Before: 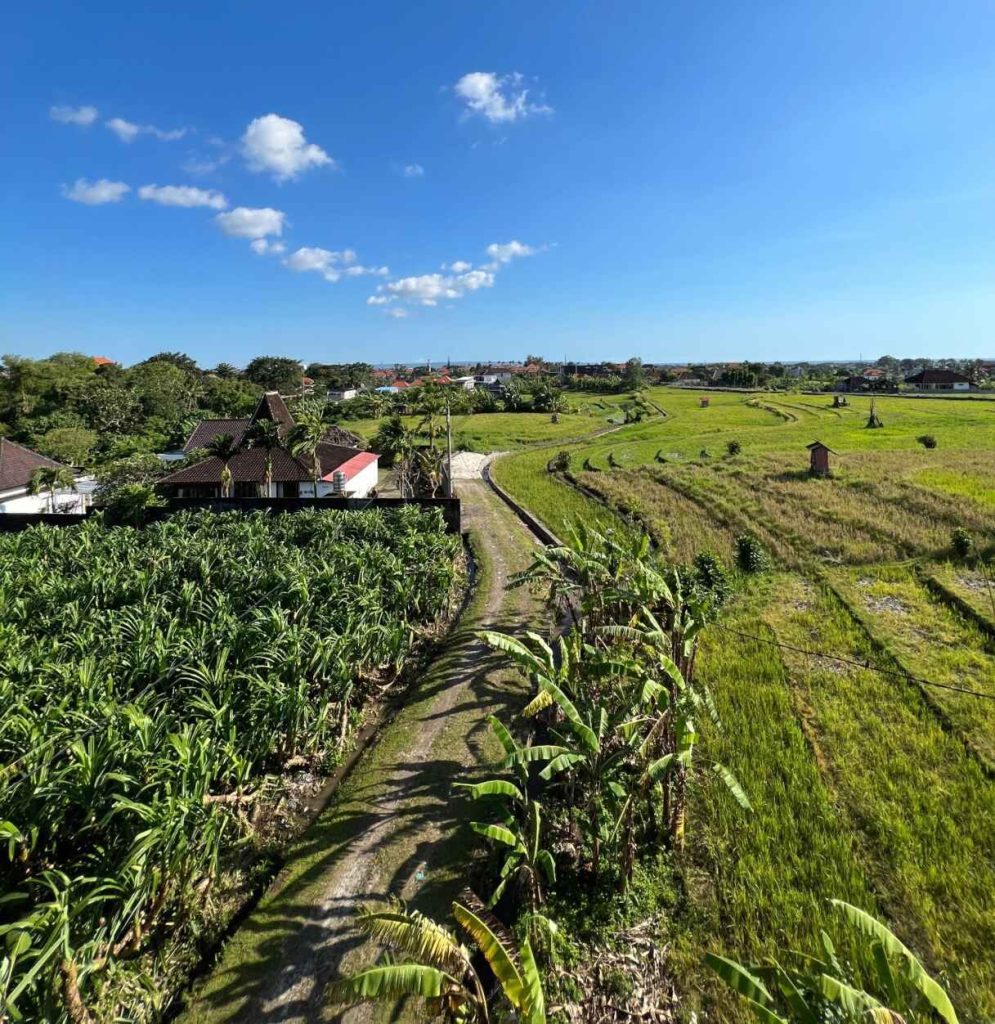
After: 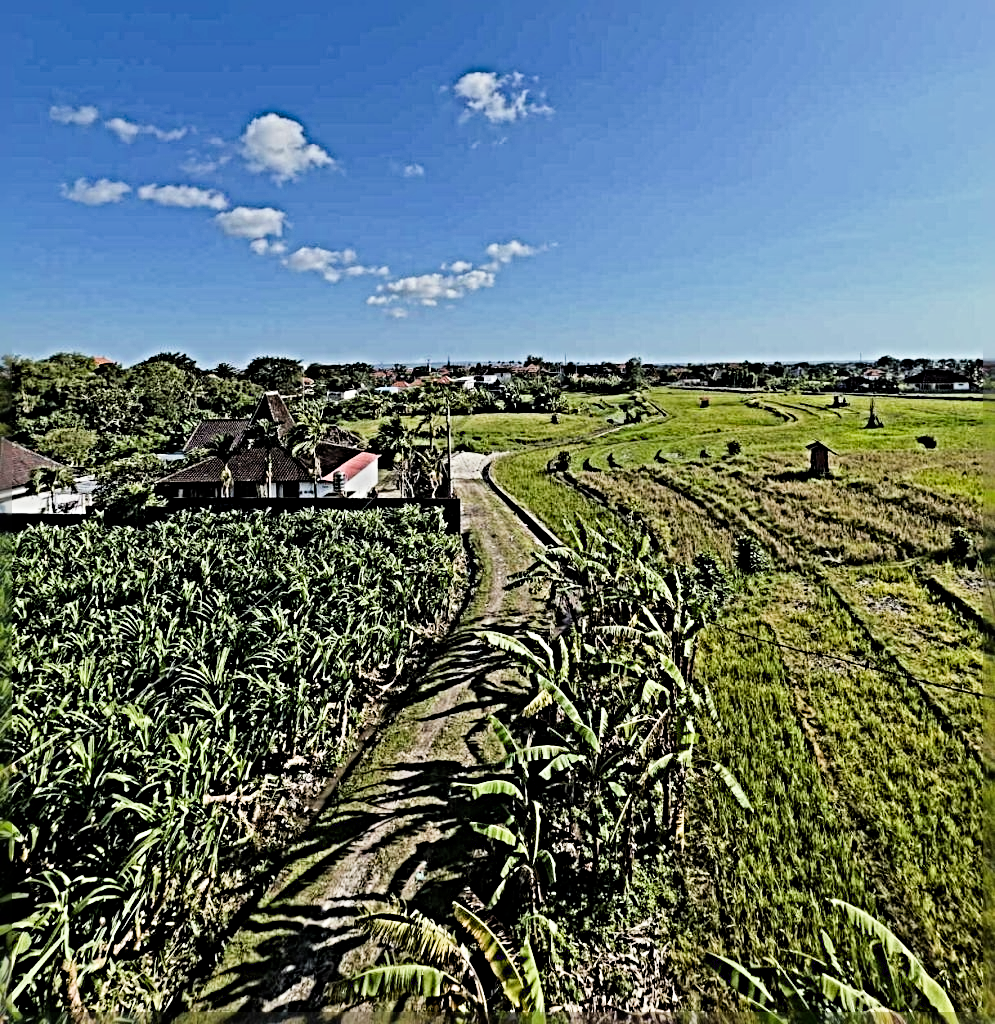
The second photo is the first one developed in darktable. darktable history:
filmic rgb: black relative exposure -7.65 EV, white relative exposure 4.56 EV, hardness 3.61, contrast 1.05
sharpen: radius 6.3, amount 1.8, threshold 0
